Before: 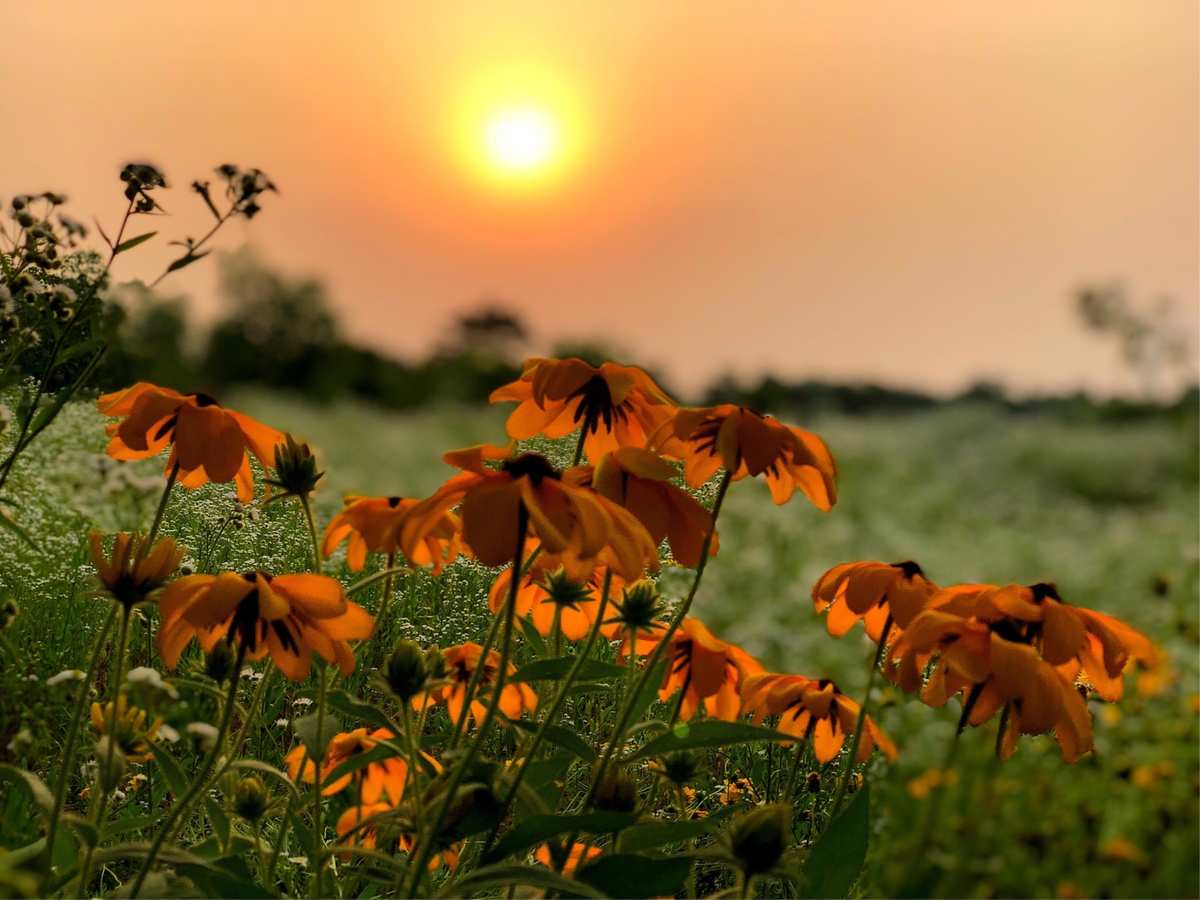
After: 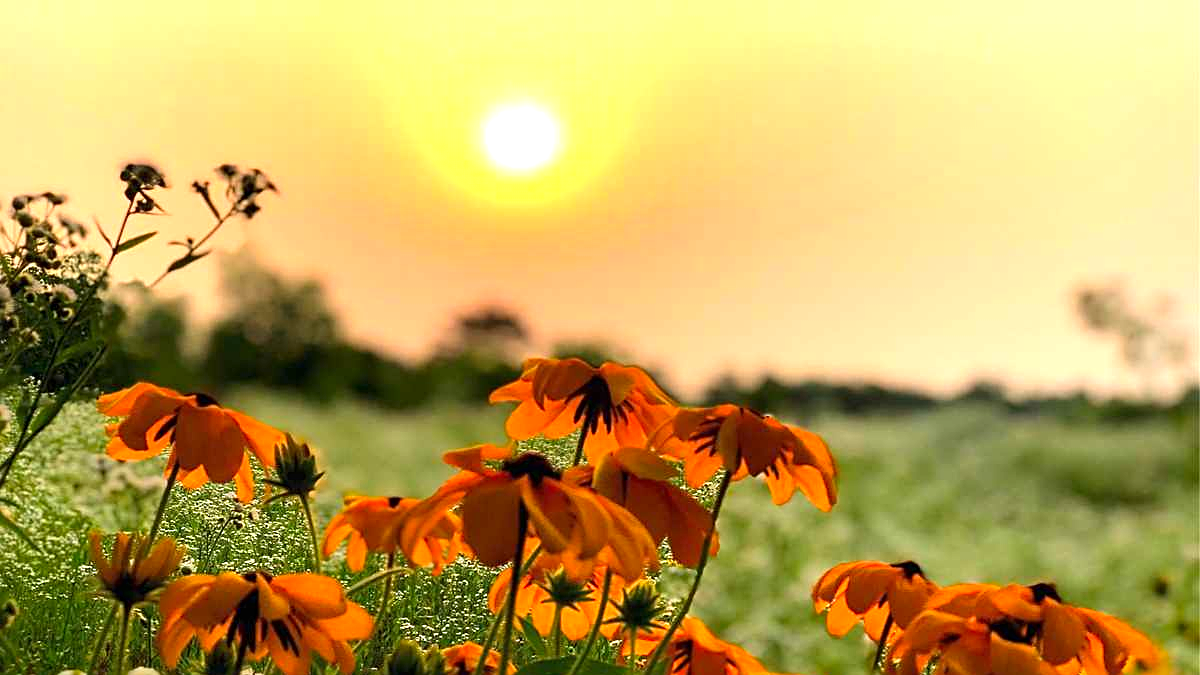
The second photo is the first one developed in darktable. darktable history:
exposure: black level correction 0, exposure 1.015 EV, compensate exposure bias true, compensate highlight preservation false
sharpen: on, module defaults
crop: bottom 24.967%
contrast brightness saturation: saturation 0.13
